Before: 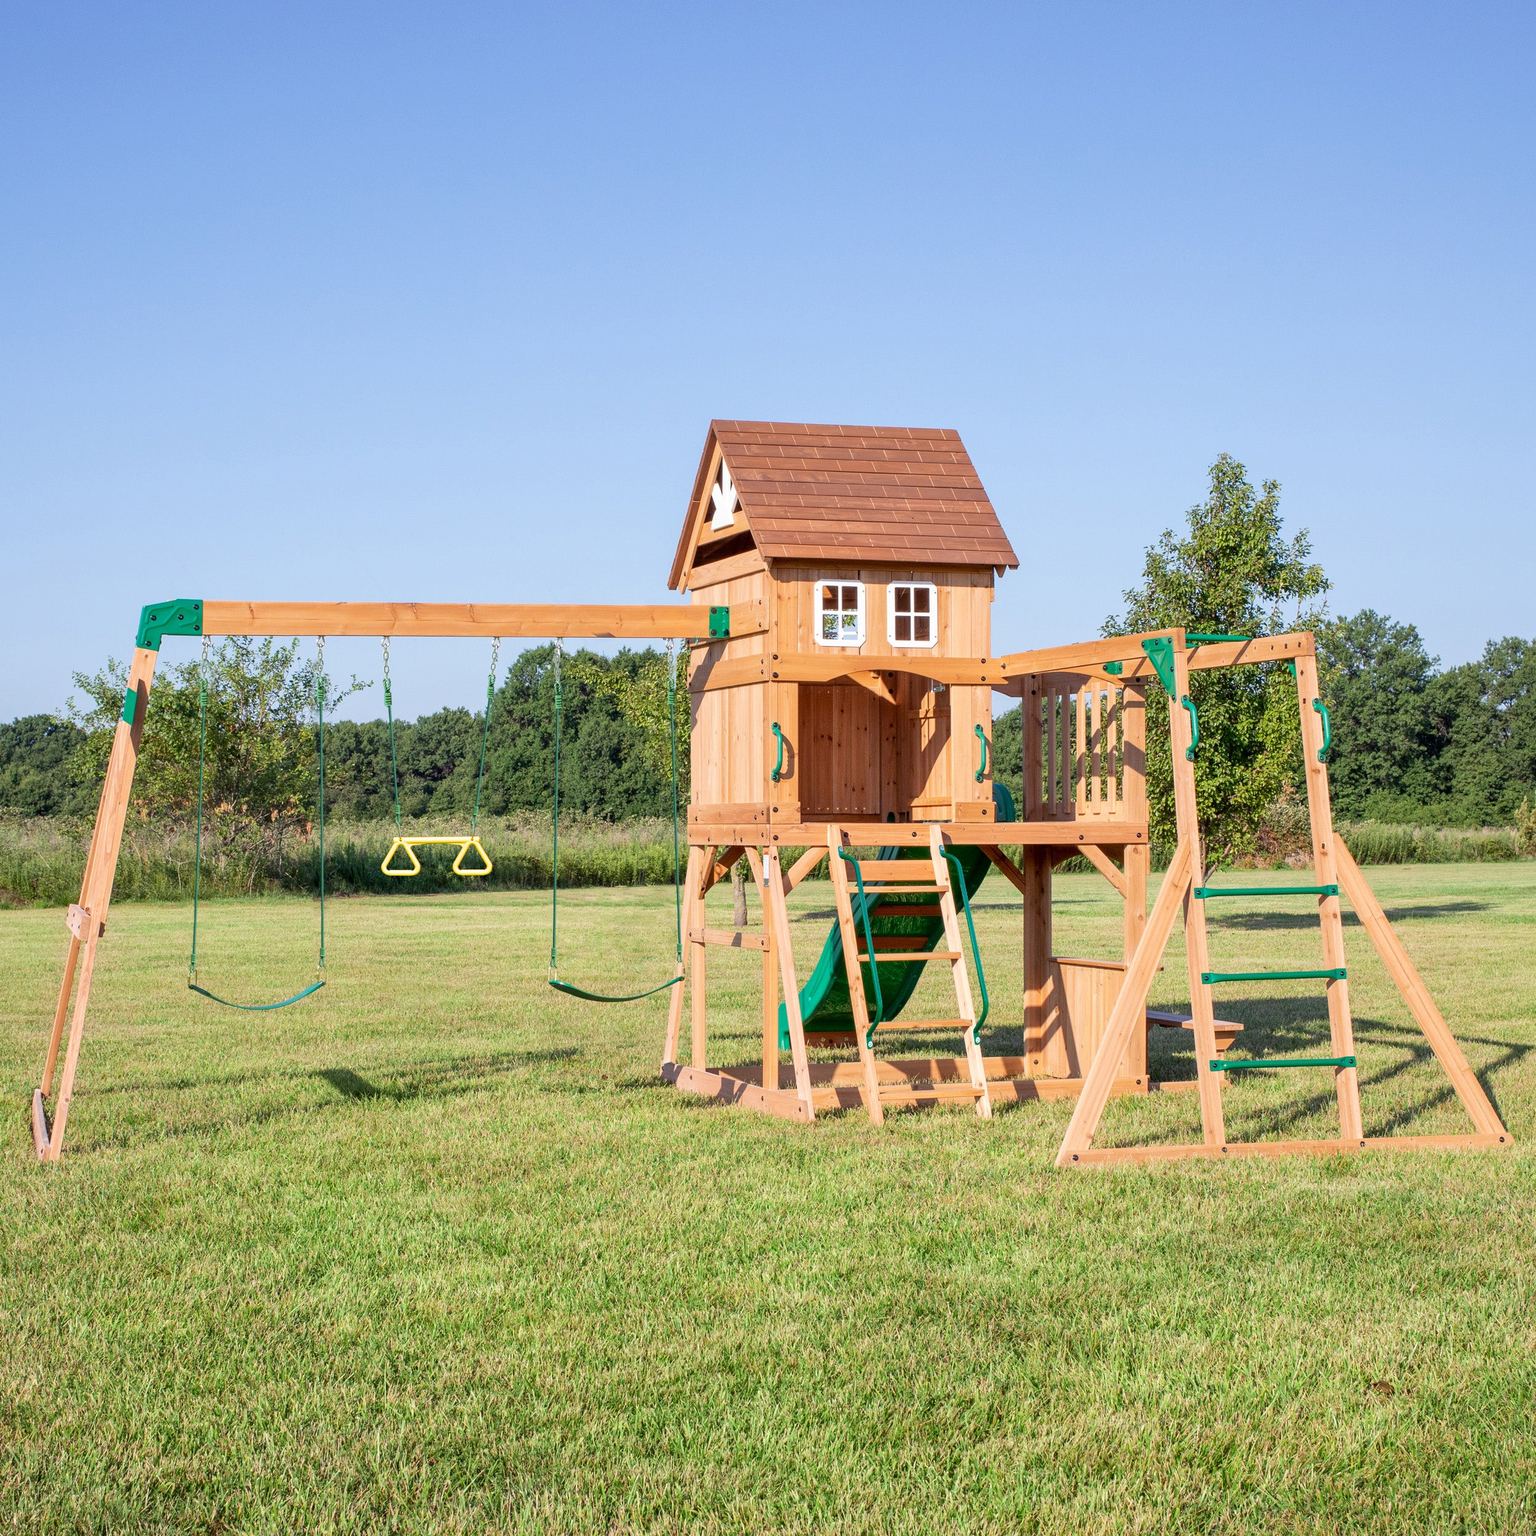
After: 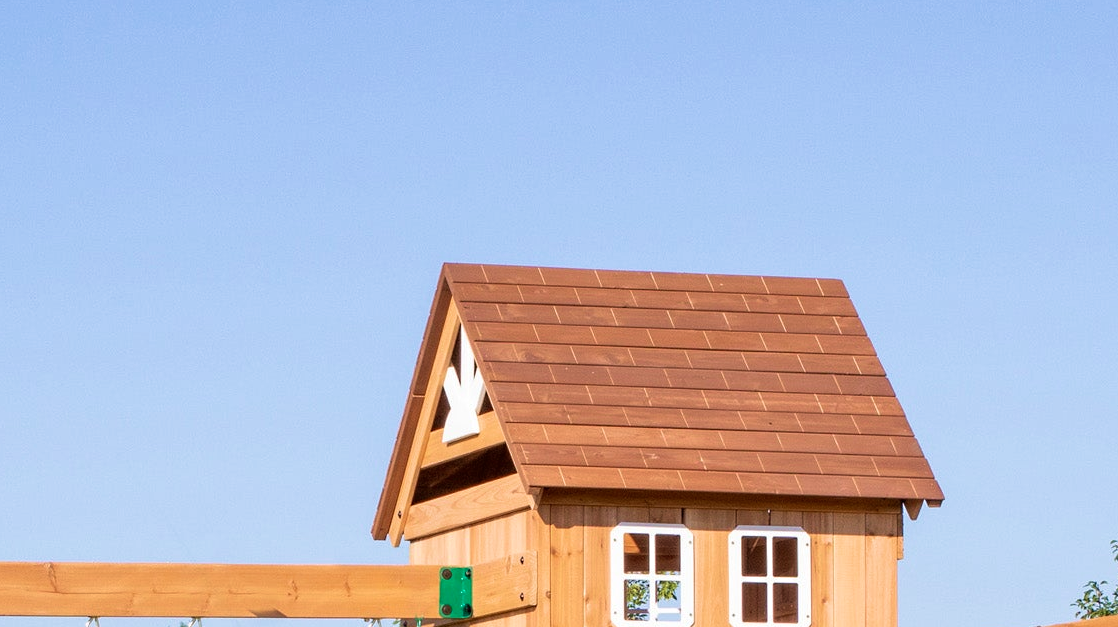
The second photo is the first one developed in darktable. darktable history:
crop: left 28.64%, top 16.832%, right 26.637%, bottom 58.055%
velvia: strength 30%
color balance: mode lift, gamma, gain (sRGB), lift [1, 0.99, 1.01, 0.992], gamma [1, 1.037, 0.974, 0.963]
sharpen: radius 5.325, amount 0.312, threshold 26.433
